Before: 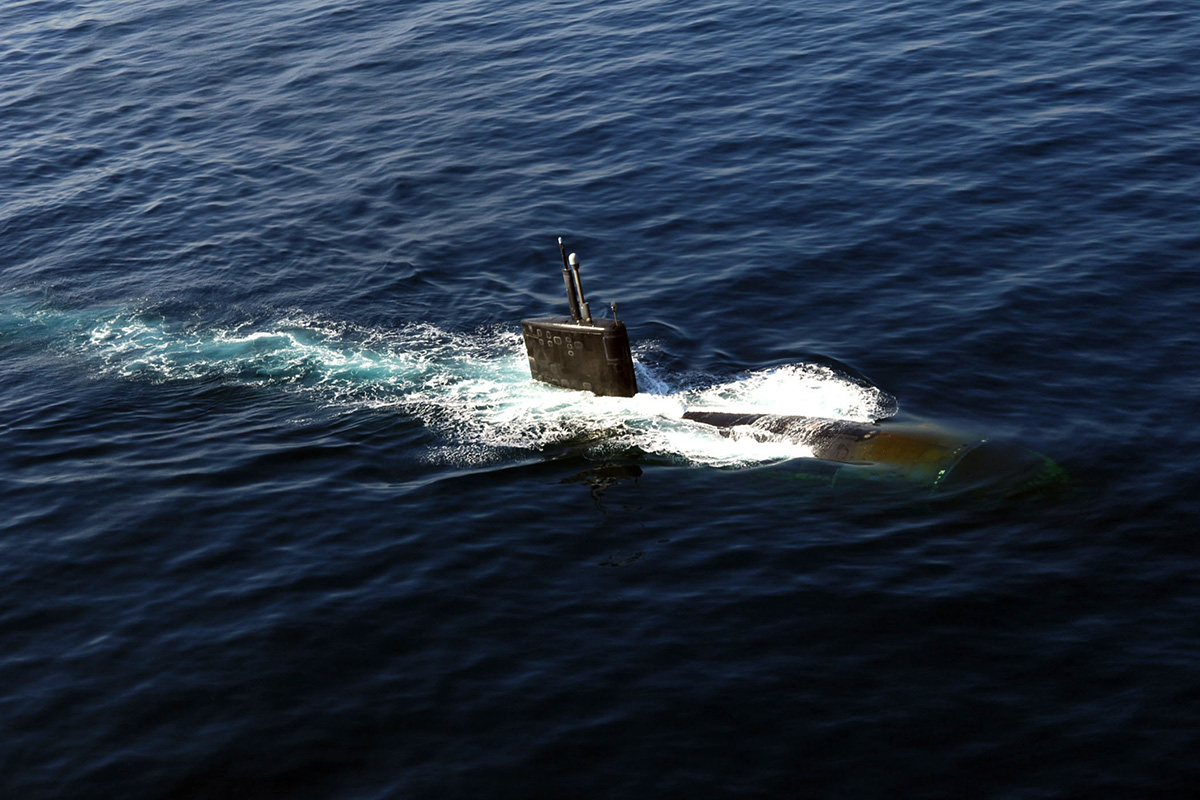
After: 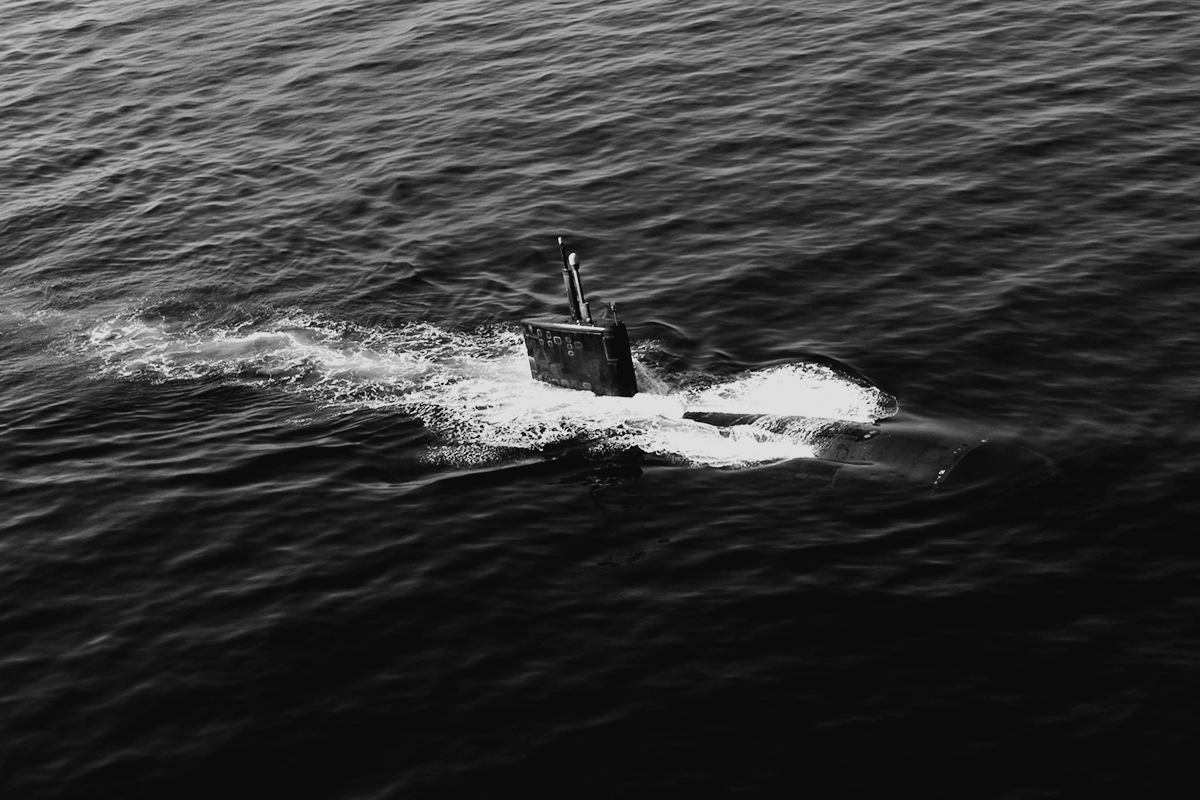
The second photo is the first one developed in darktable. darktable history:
white balance: red 0.766, blue 1.537
color contrast: green-magenta contrast 0, blue-yellow contrast 0
filmic rgb: black relative exposure -7.65 EV, white relative exposure 4.56 EV, hardness 3.61
haze removal: compatibility mode true, adaptive false
tone curve: curves: ch0 [(0.003, 0.029) (0.202, 0.232) (0.46, 0.56) (0.611, 0.739) (0.843, 0.941) (1, 0.99)]; ch1 [(0, 0) (0.35, 0.356) (0.45, 0.453) (0.508, 0.515) (0.617, 0.601) (1, 1)]; ch2 [(0, 0) (0.456, 0.469) (0.5, 0.5) (0.556, 0.566) (0.635, 0.642) (1, 1)], color space Lab, independent channels, preserve colors none
